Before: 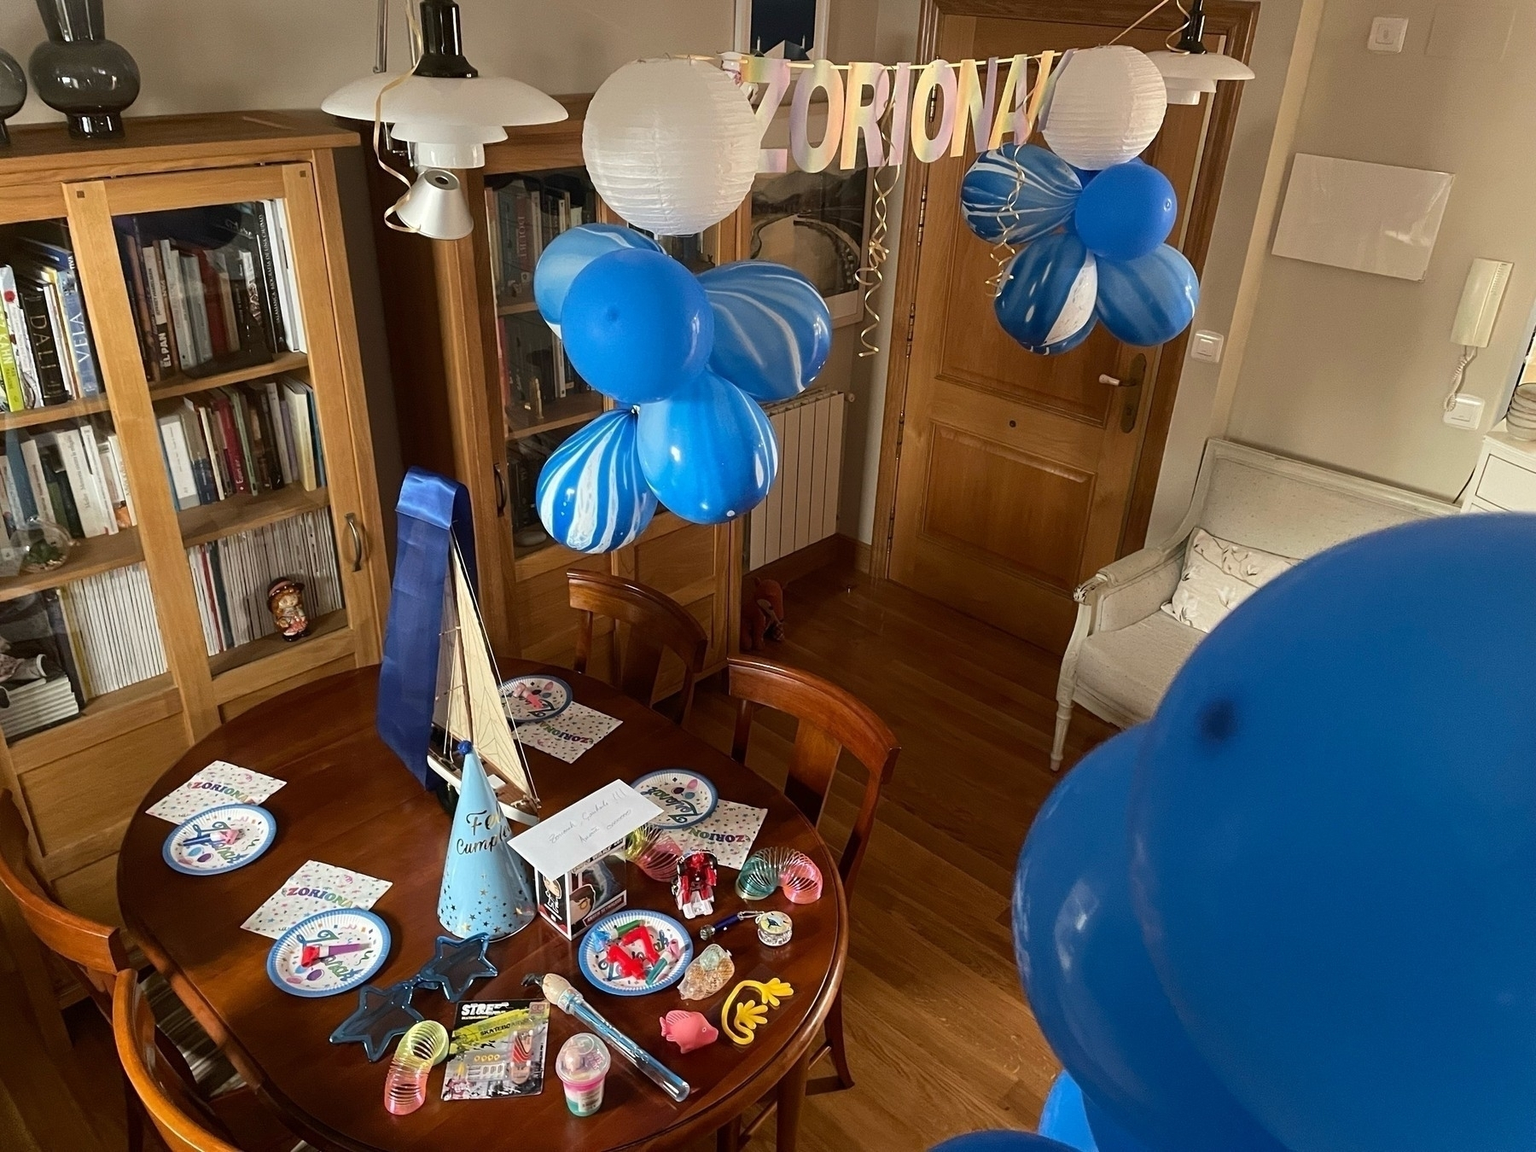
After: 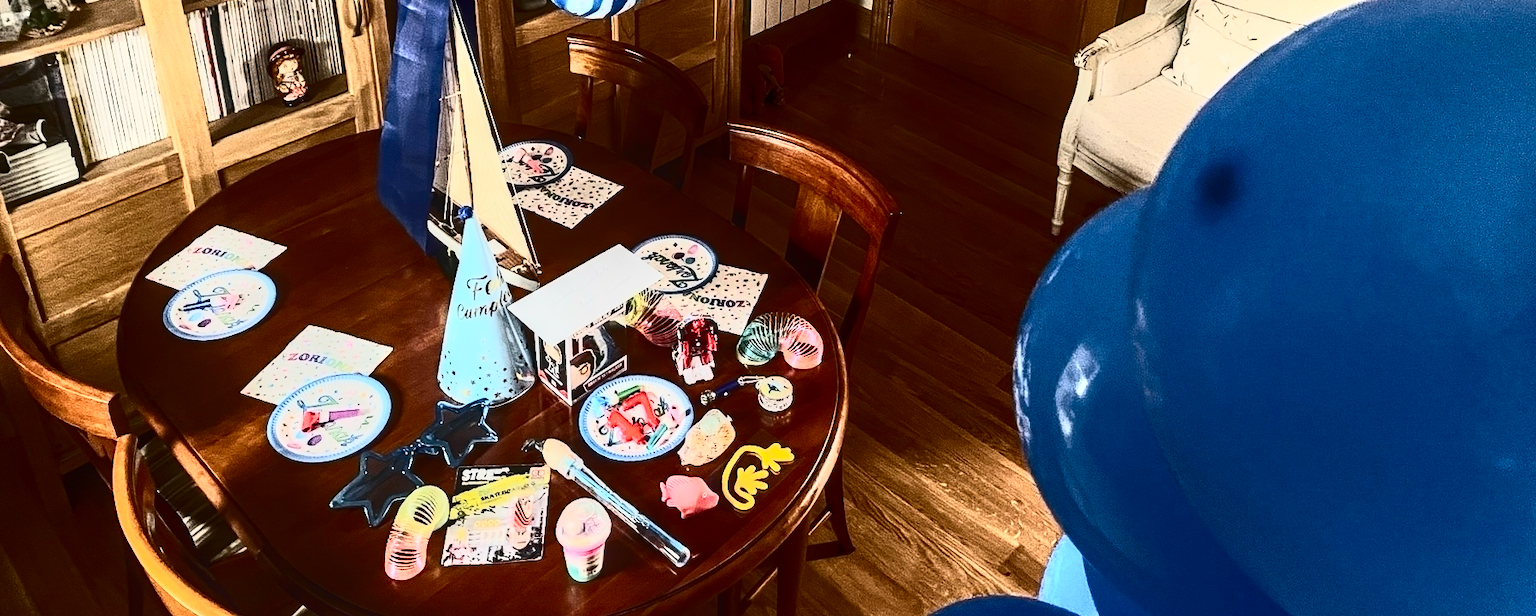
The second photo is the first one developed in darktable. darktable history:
local contrast: on, module defaults
crop and rotate: top 46.507%, right 0.023%
exposure: black level correction 0, exposure 0.593 EV, compensate exposure bias true, compensate highlight preservation false
contrast brightness saturation: contrast 0.945, brightness 0.2
